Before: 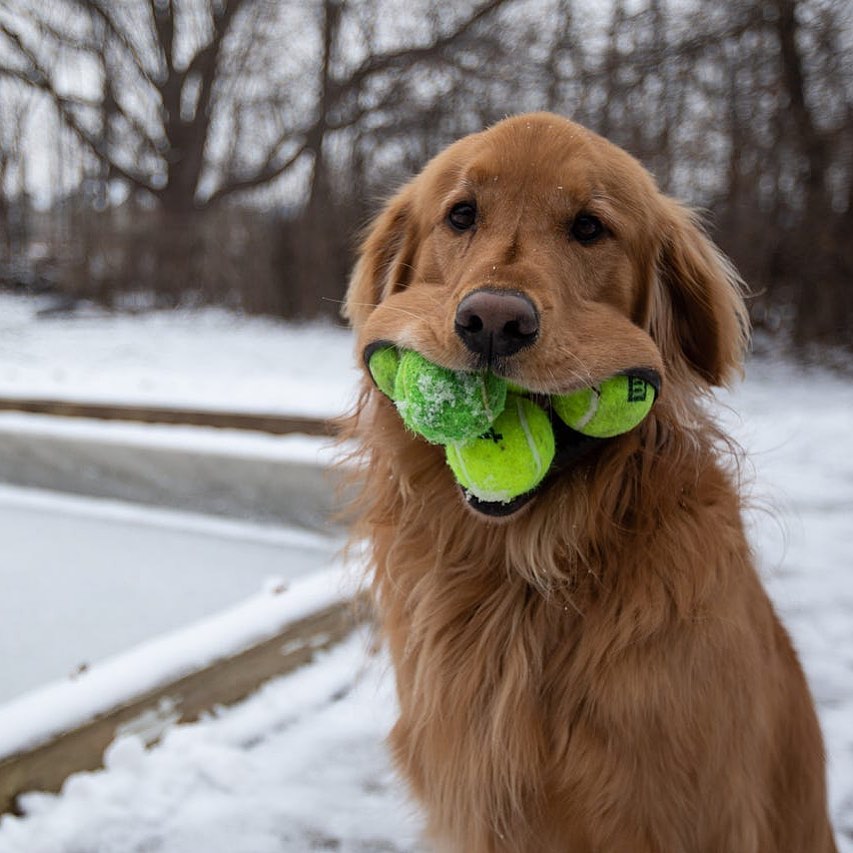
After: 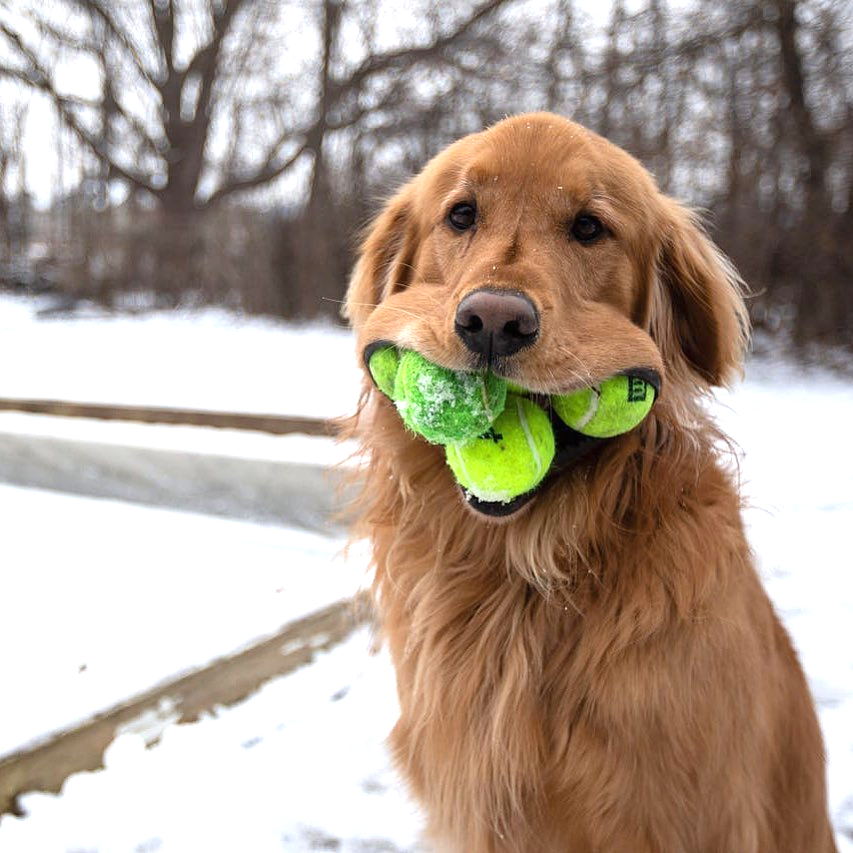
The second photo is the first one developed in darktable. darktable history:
exposure: black level correction 0, exposure 0.952 EV, compensate exposure bias true, compensate highlight preservation false
